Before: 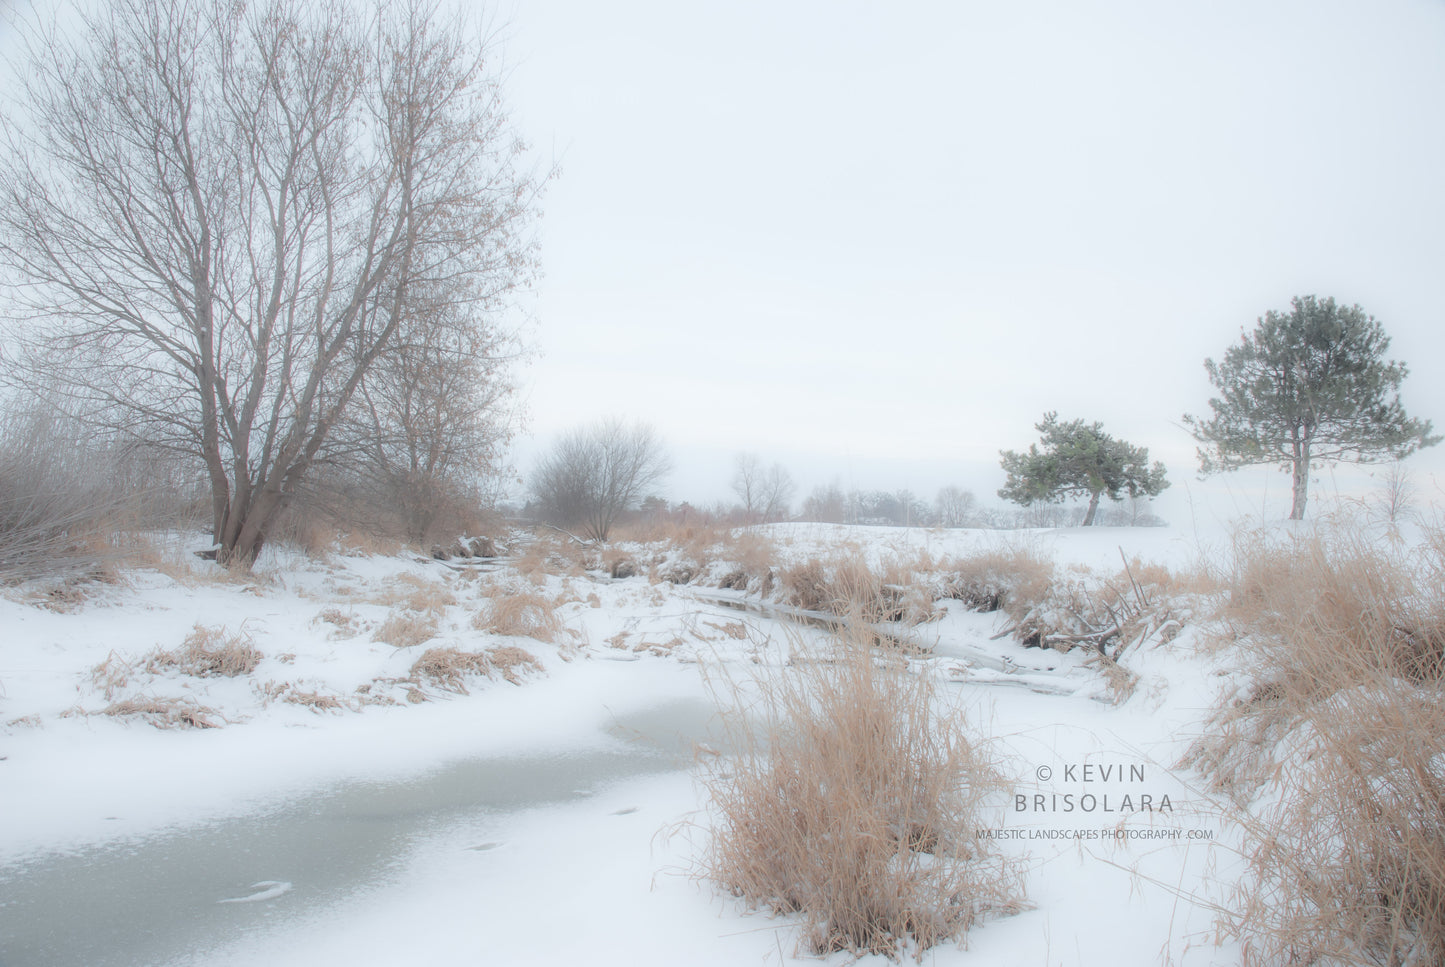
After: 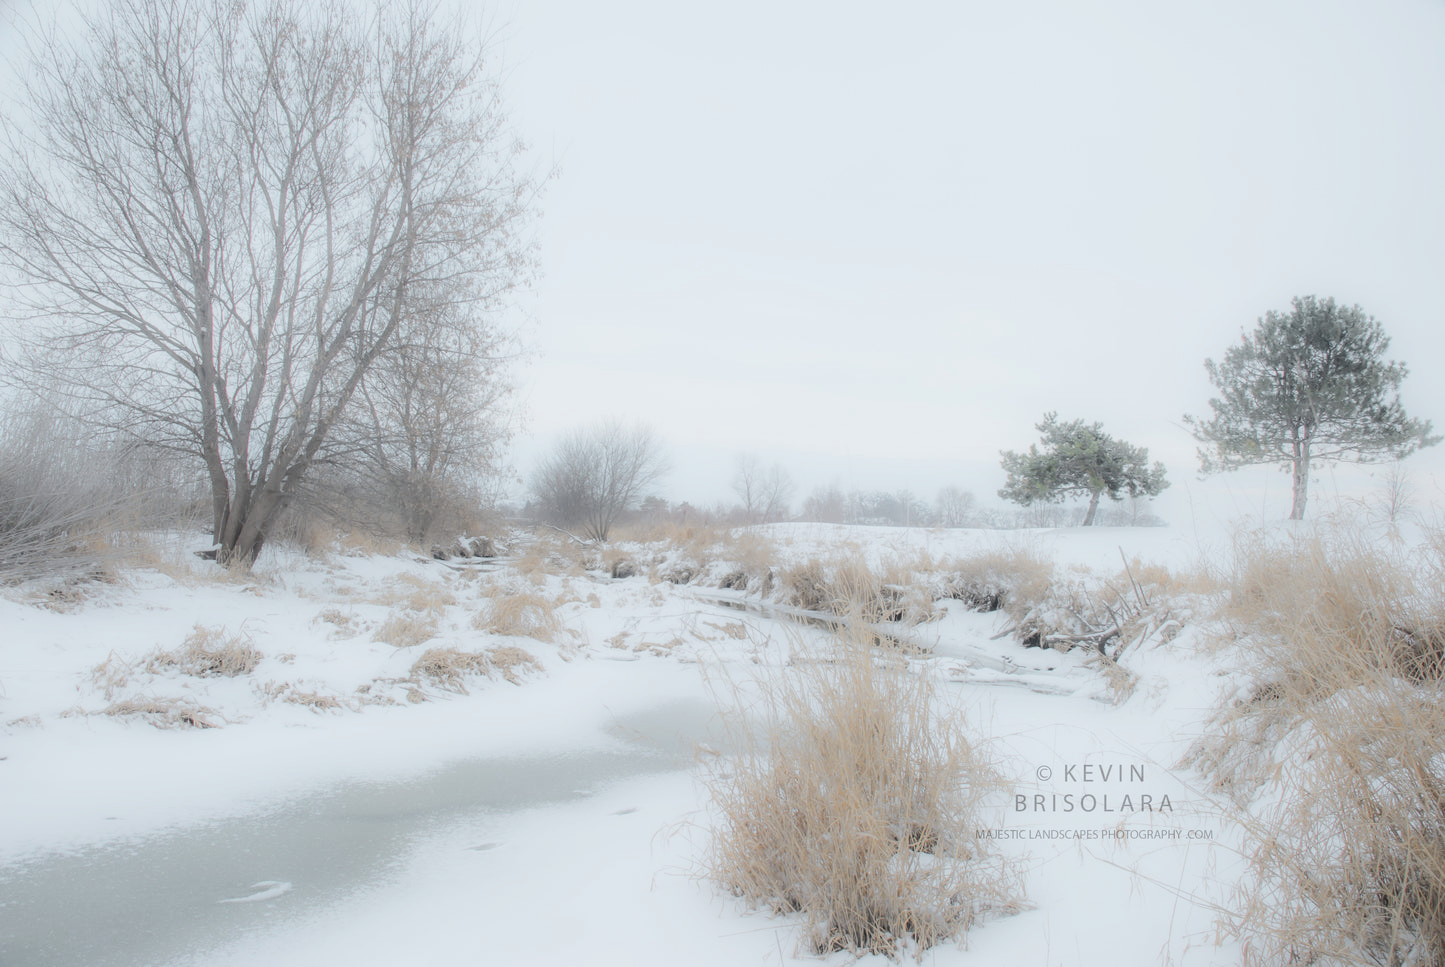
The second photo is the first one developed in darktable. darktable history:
tone curve: curves: ch0 [(0, 0.02) (0.063, 0.058) (0.262, 0.243) (0.447, 0.468) (0.544, 0.596) (0.805, 0.823) (1, 0.952)]; ch1 [(0, 0) (0.339, 0.31) (0.417, 0.401) (0.452, 0.455) (0.482, 0.483) (0.502, 0.499) (0.517, 0.506) (0.55, 0.542) (0.588, 0.604) (0.729, 0.782) (1, 1)]; ch2 [(0, 0) (0.346, 0.34) (0.431, 0.45) (0.485, 0.487) (0.5, 0.496) (0.527, 0.526) (0.56, 0.574) (0.613, 0.642) (0.679, 0.703) (1, 1)], color space Lab, independent channels, preserve colors none
